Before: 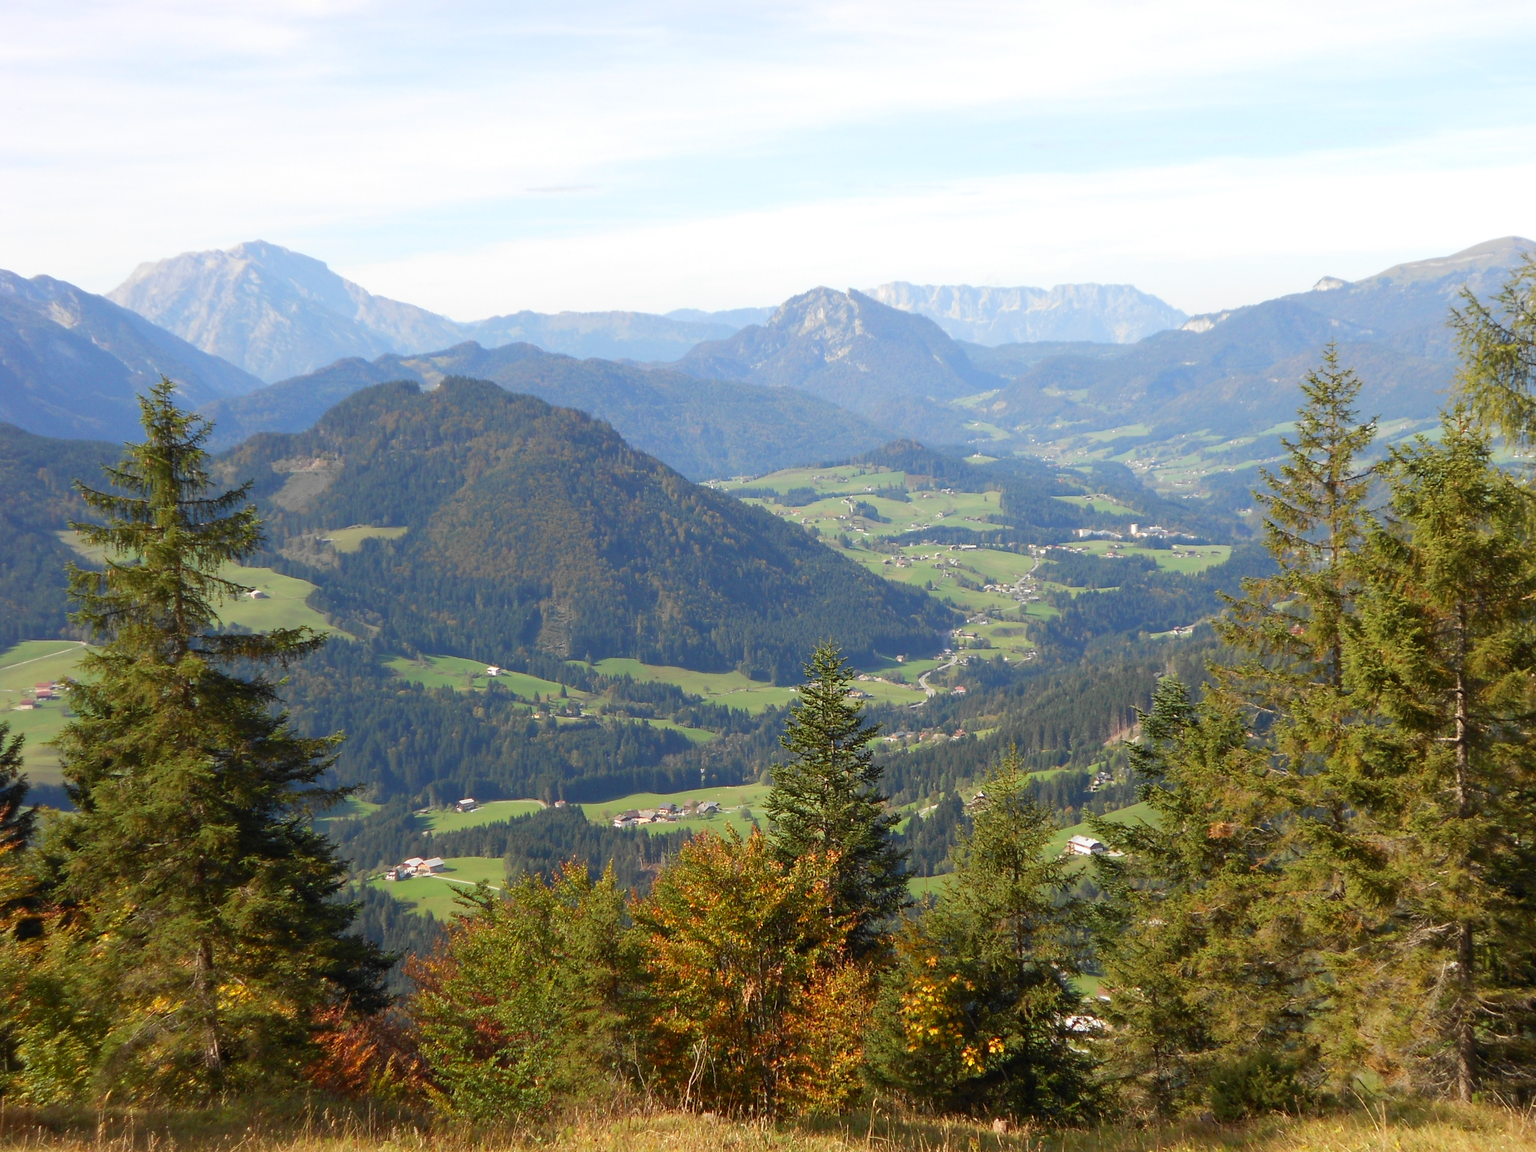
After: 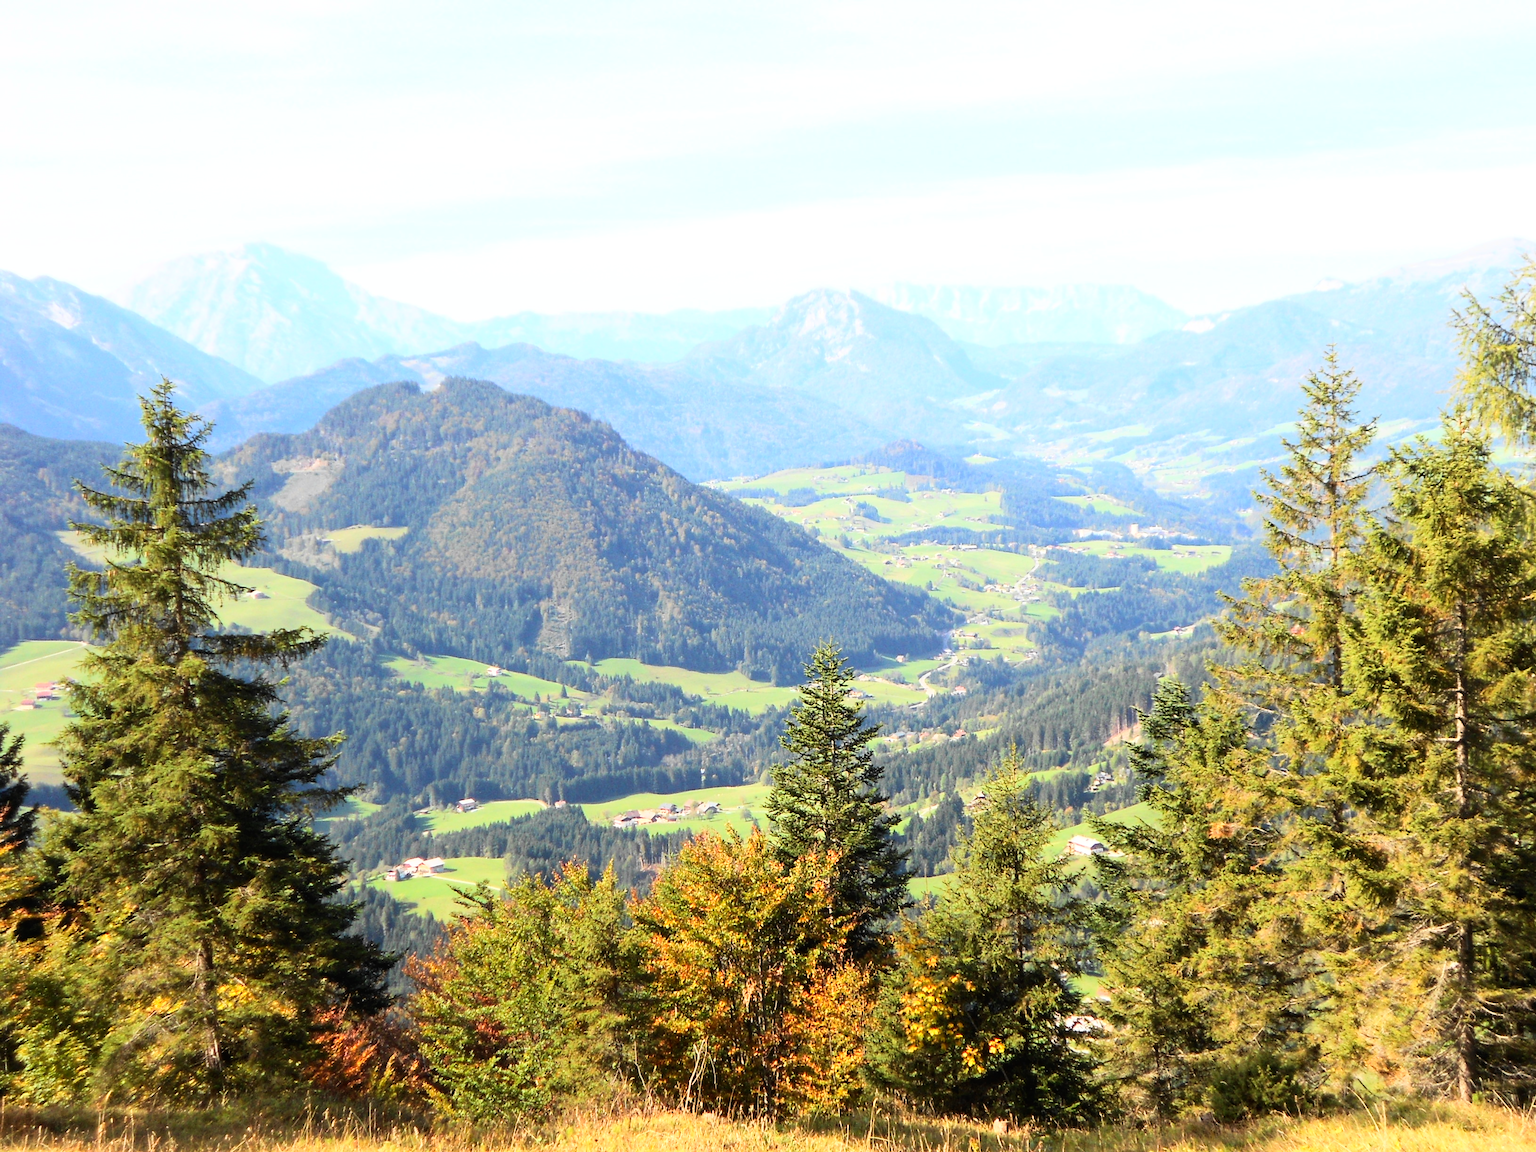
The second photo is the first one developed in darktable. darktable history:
tone equalizer: mask exposure compensation -0.484 EV
base curve: curves: ch0 [(0, 0) (0.007, 0.004) (0.027, 0.03) (0.046, 0.07) (0.207, 0.54) (0.442, 0.872) (0.673, 0.972) (1, 1)]
color correction: highlights a* 0.073, highlights b* -0.616
